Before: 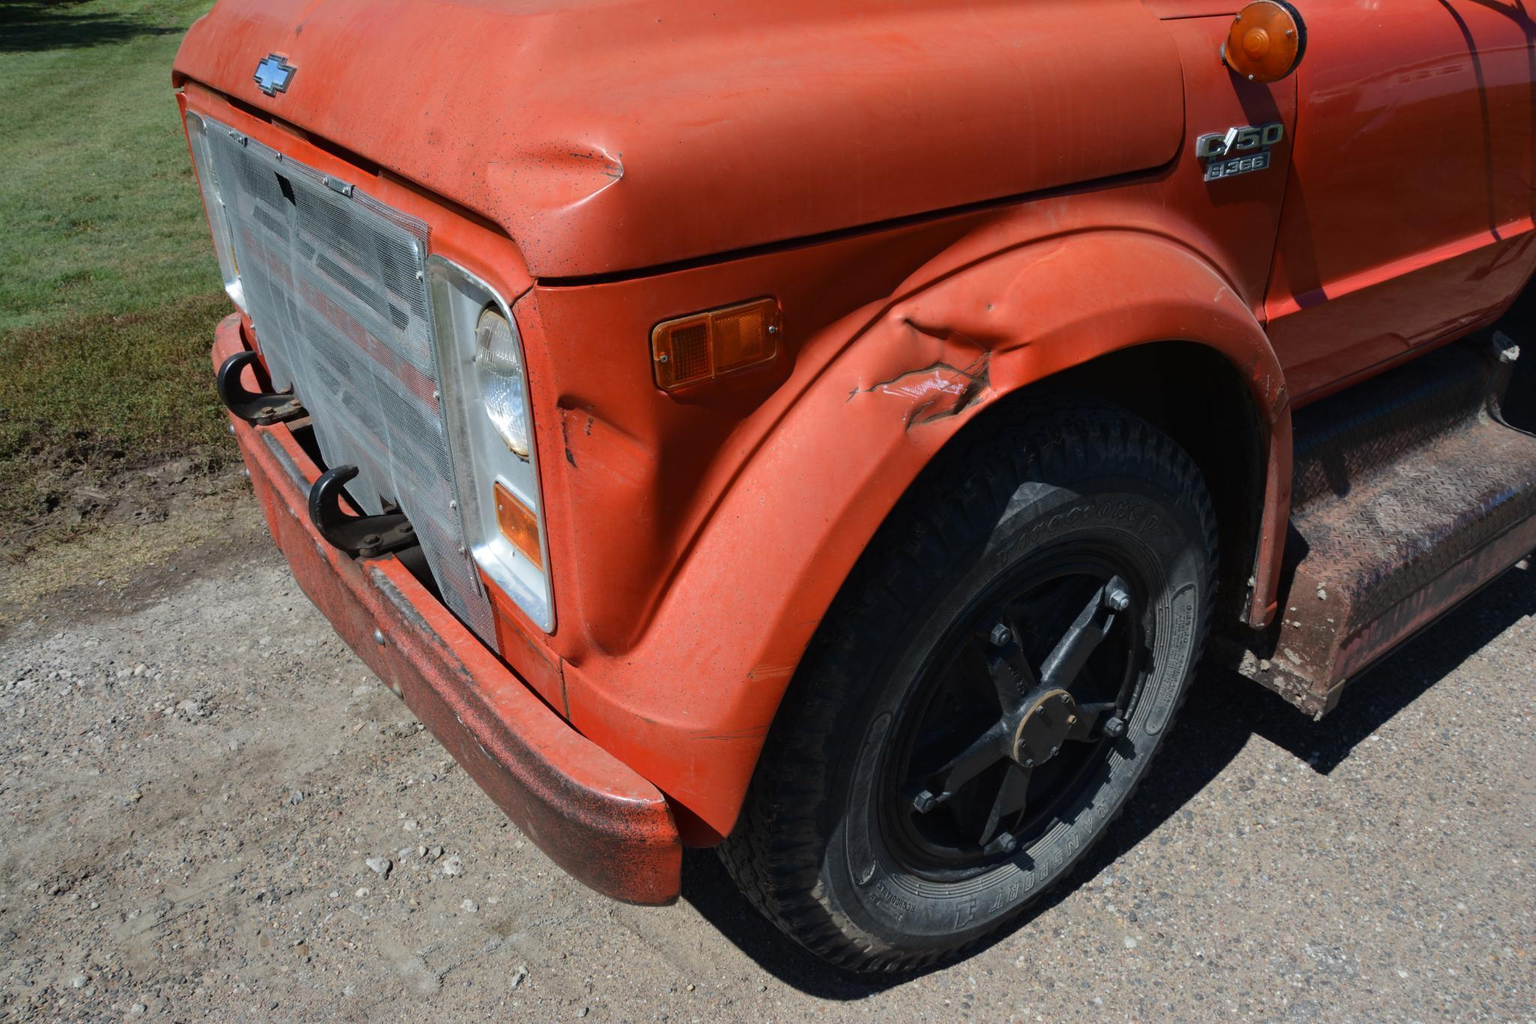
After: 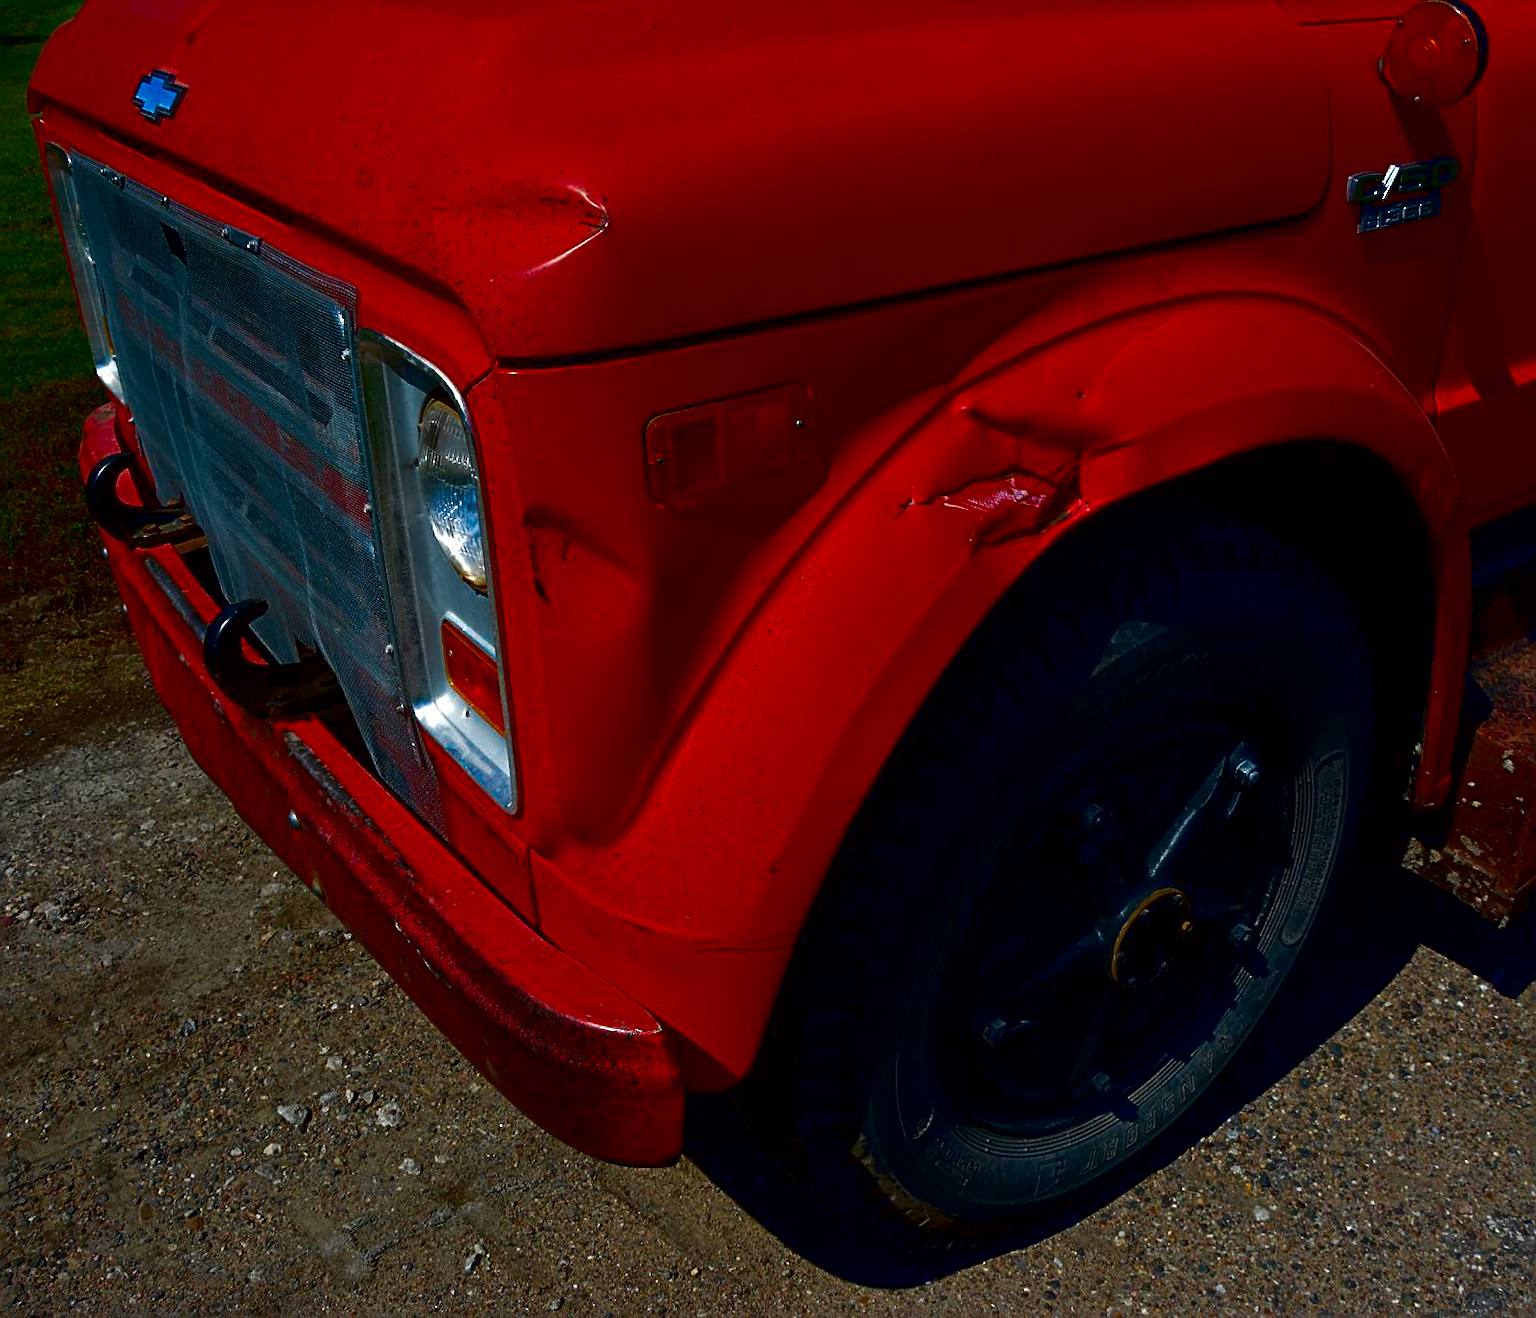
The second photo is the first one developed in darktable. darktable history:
crop: left 9.844%, right 12.506%
local contrast: mode bilateral grid, contrast 15, coarseness 35, detail 104%, midtone range 0.2
contrast brightness saturation: brightness -0.989, saturation 0.998
sharpen: radius 2.752
